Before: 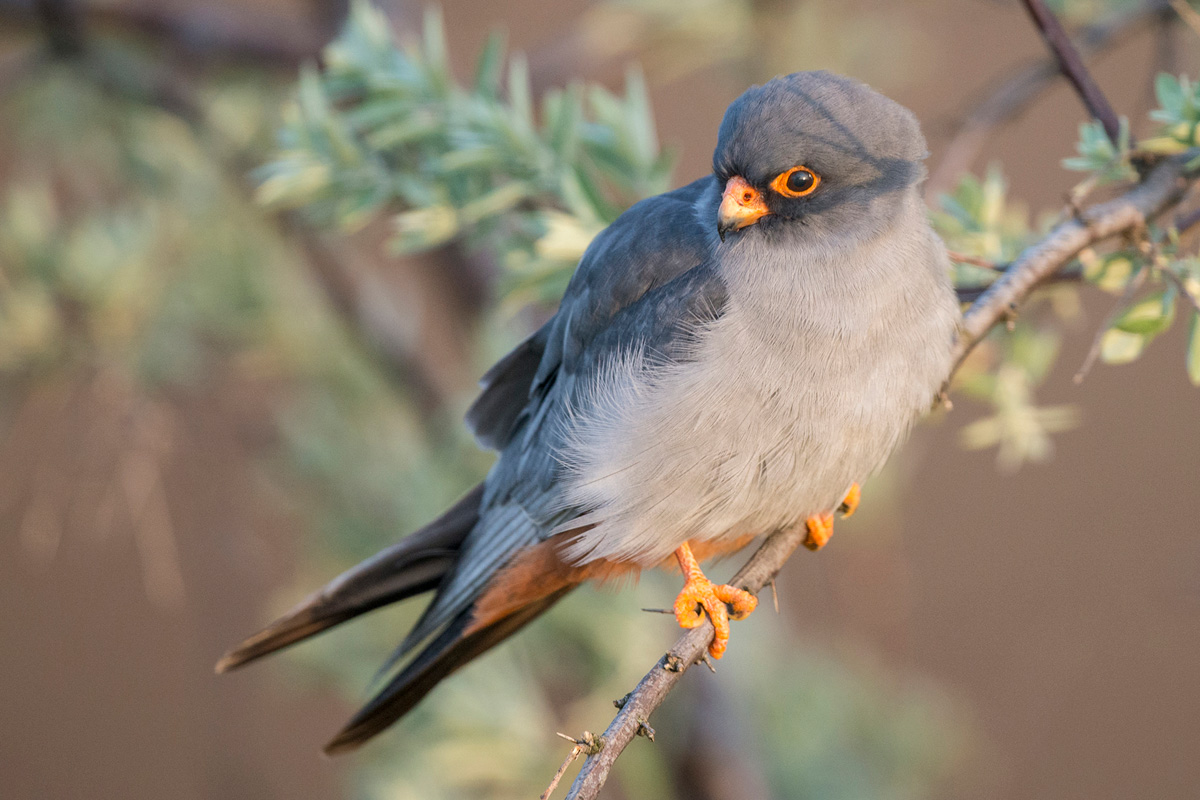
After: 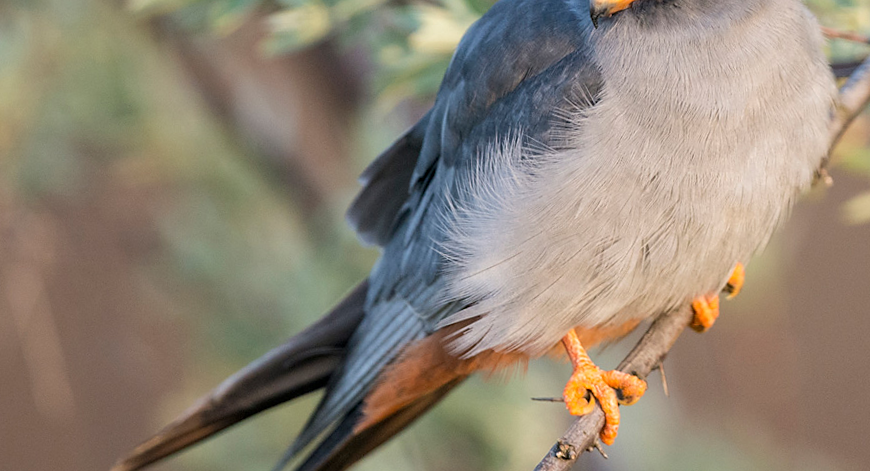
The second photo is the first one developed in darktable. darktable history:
crop: left 11.123%, top 27.61%, right 18.3%, bottom 17.034%
rotate and perspective: rotation -2.56°, automatic cropping off
sharpen: radius 1.559, amount 0.373, threshold 1.271
